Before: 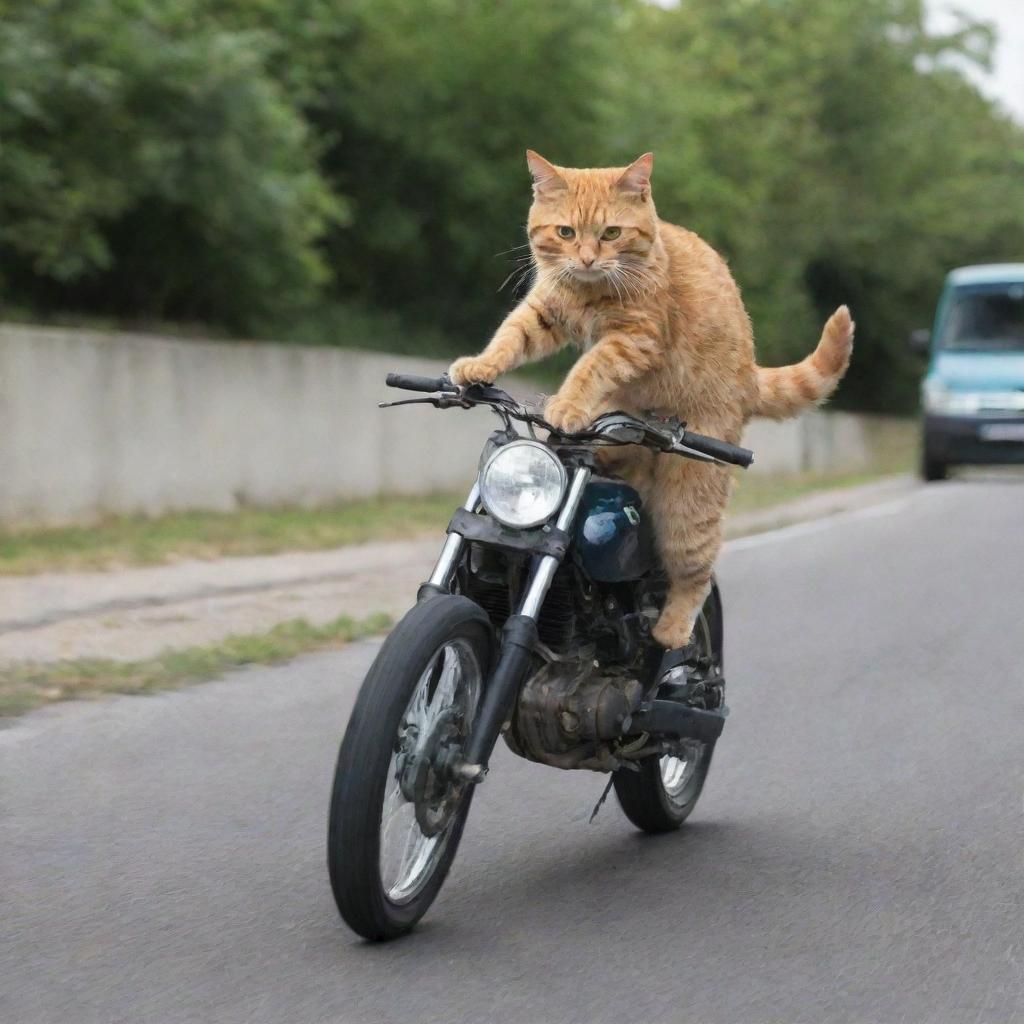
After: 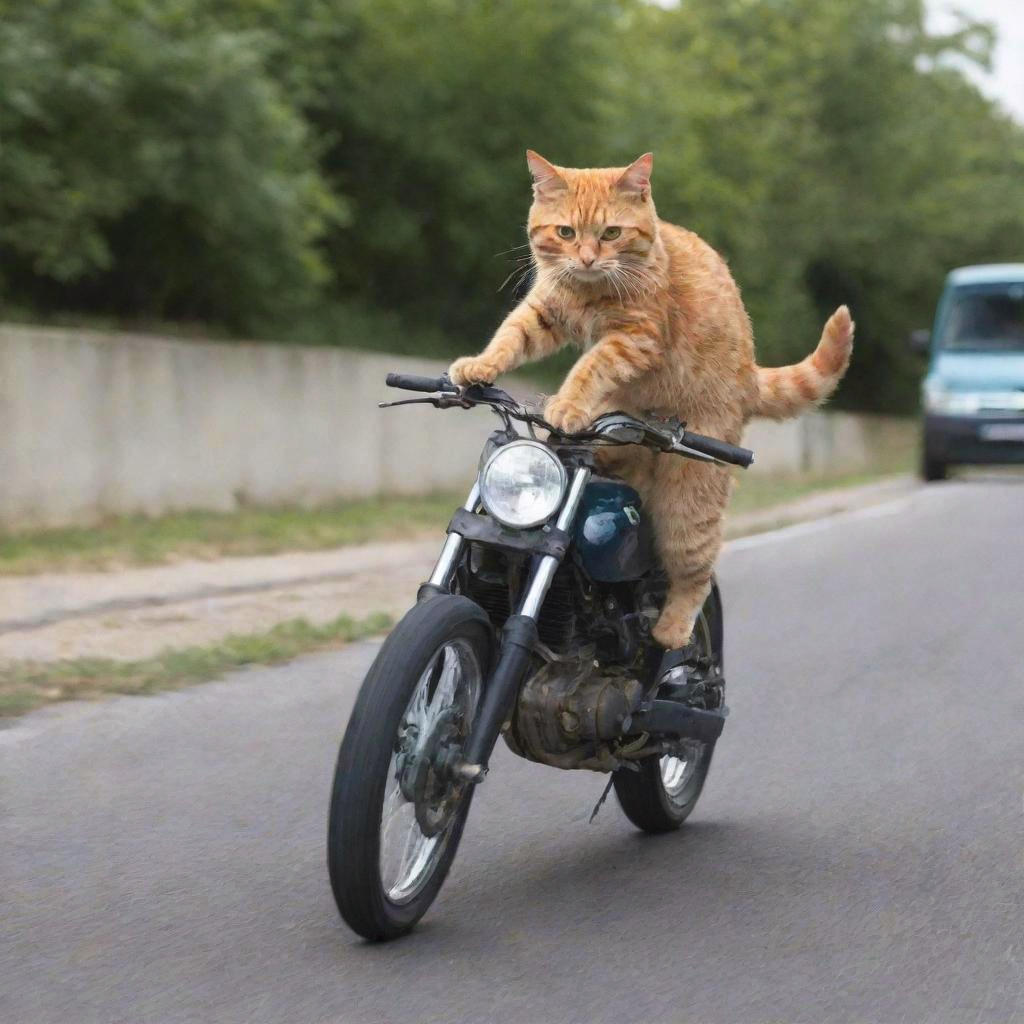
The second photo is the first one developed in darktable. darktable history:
tone curve: curves: ch0 [(0, 0.024) (0.119, 0.146) (0.474, 0.464) (0.718, 0.721) (0.817, 0.839) (1, 0.998)]; ch1 [(0, 0) (0.377, 0.416) (0.439, 0.451) (0.477, 0.477) (0.501, 0.504) (0.538, 0.544) (0.58, 0.602) (0.664, 0.676) (0.783, 0.804) (1, 1)]; ch2 [(0, 0) (0.38, 0.405) (0.463, 0.456) (0.498, 0.497) (0.524, 0.535) (0.578, 0.576) (0.648, 0.665) (1, 1)], color space Lab, independent channels, preserve colors none
